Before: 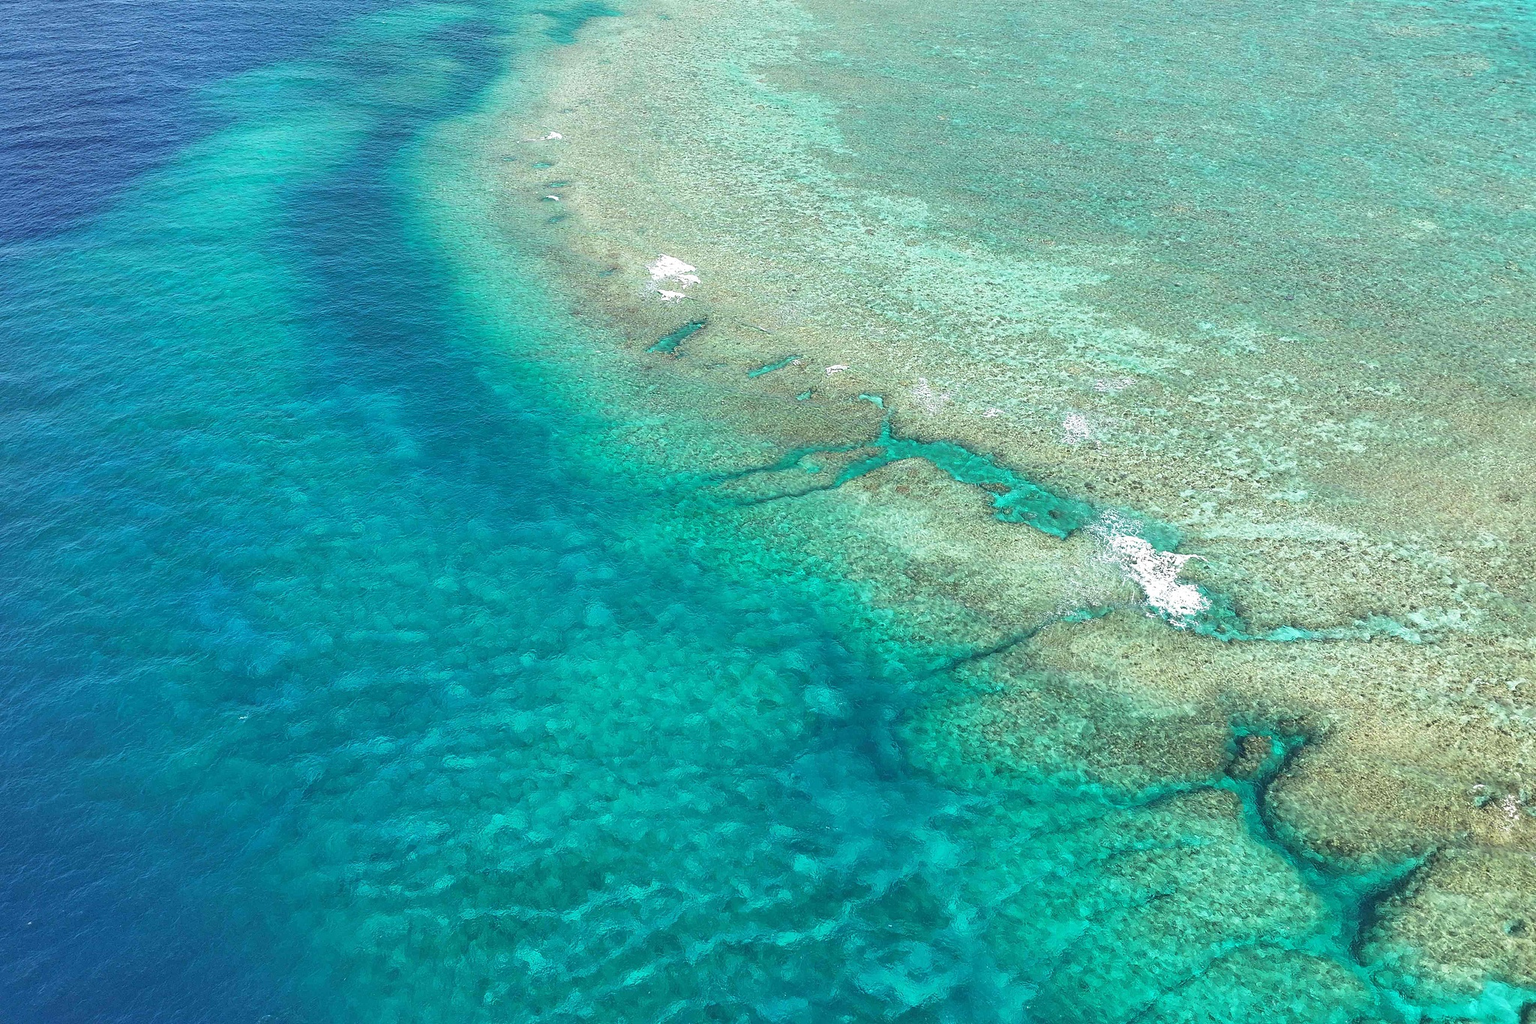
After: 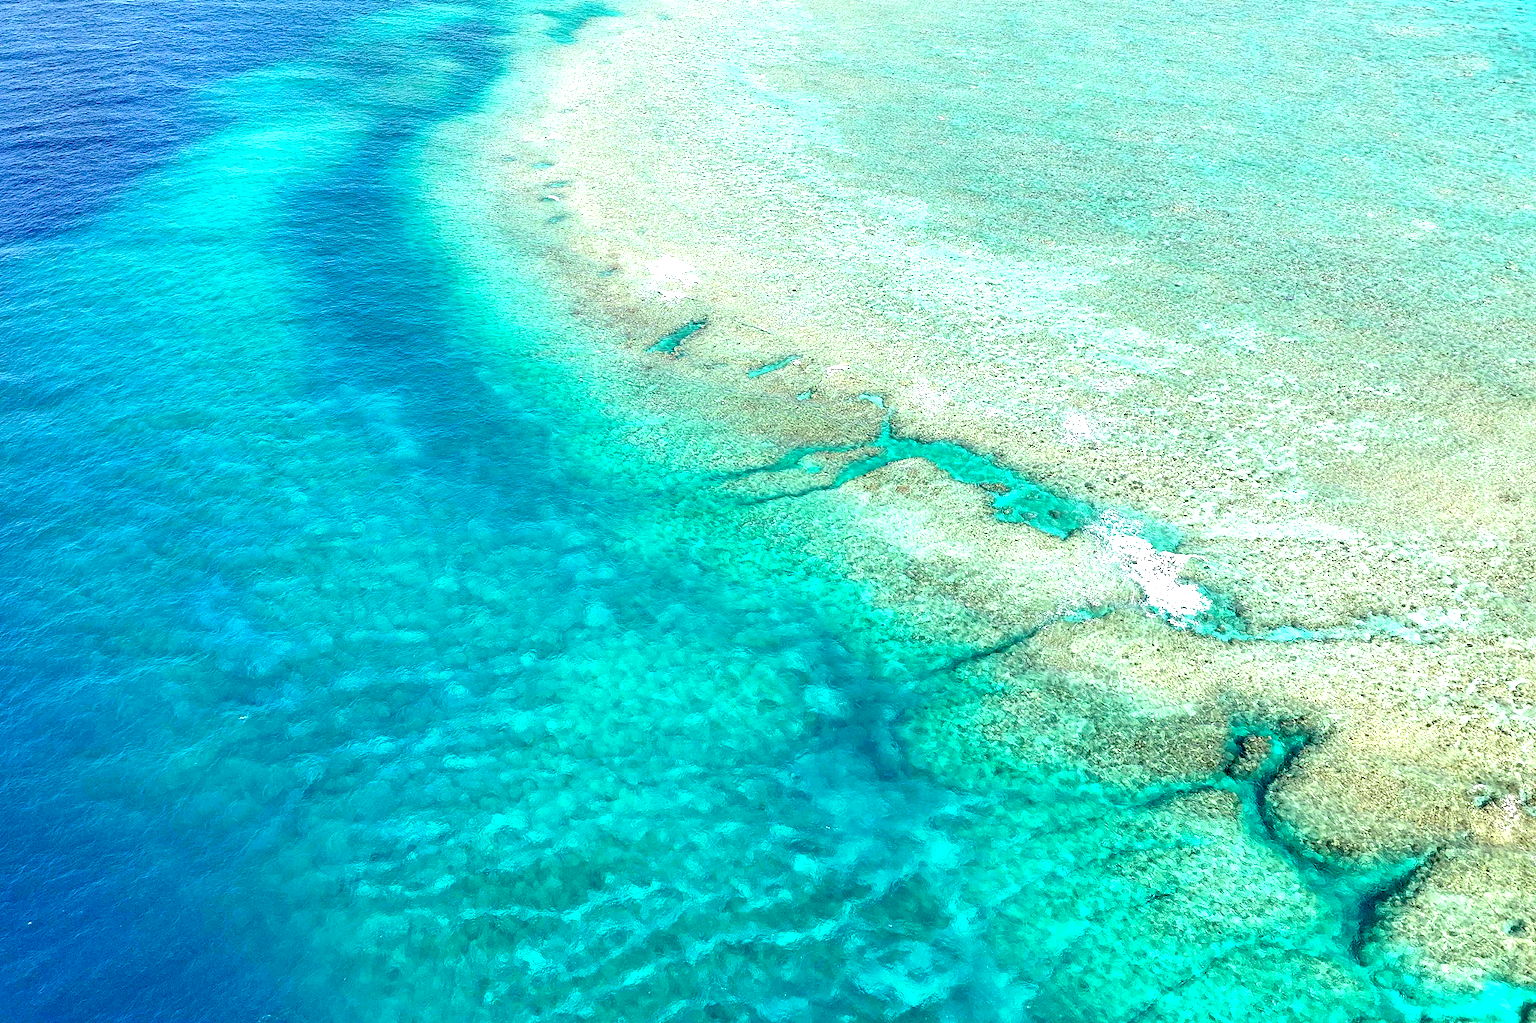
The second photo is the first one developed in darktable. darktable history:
exposure: black level correction 0.034, exposure 0.904 EV, compensate highlight preservation false
